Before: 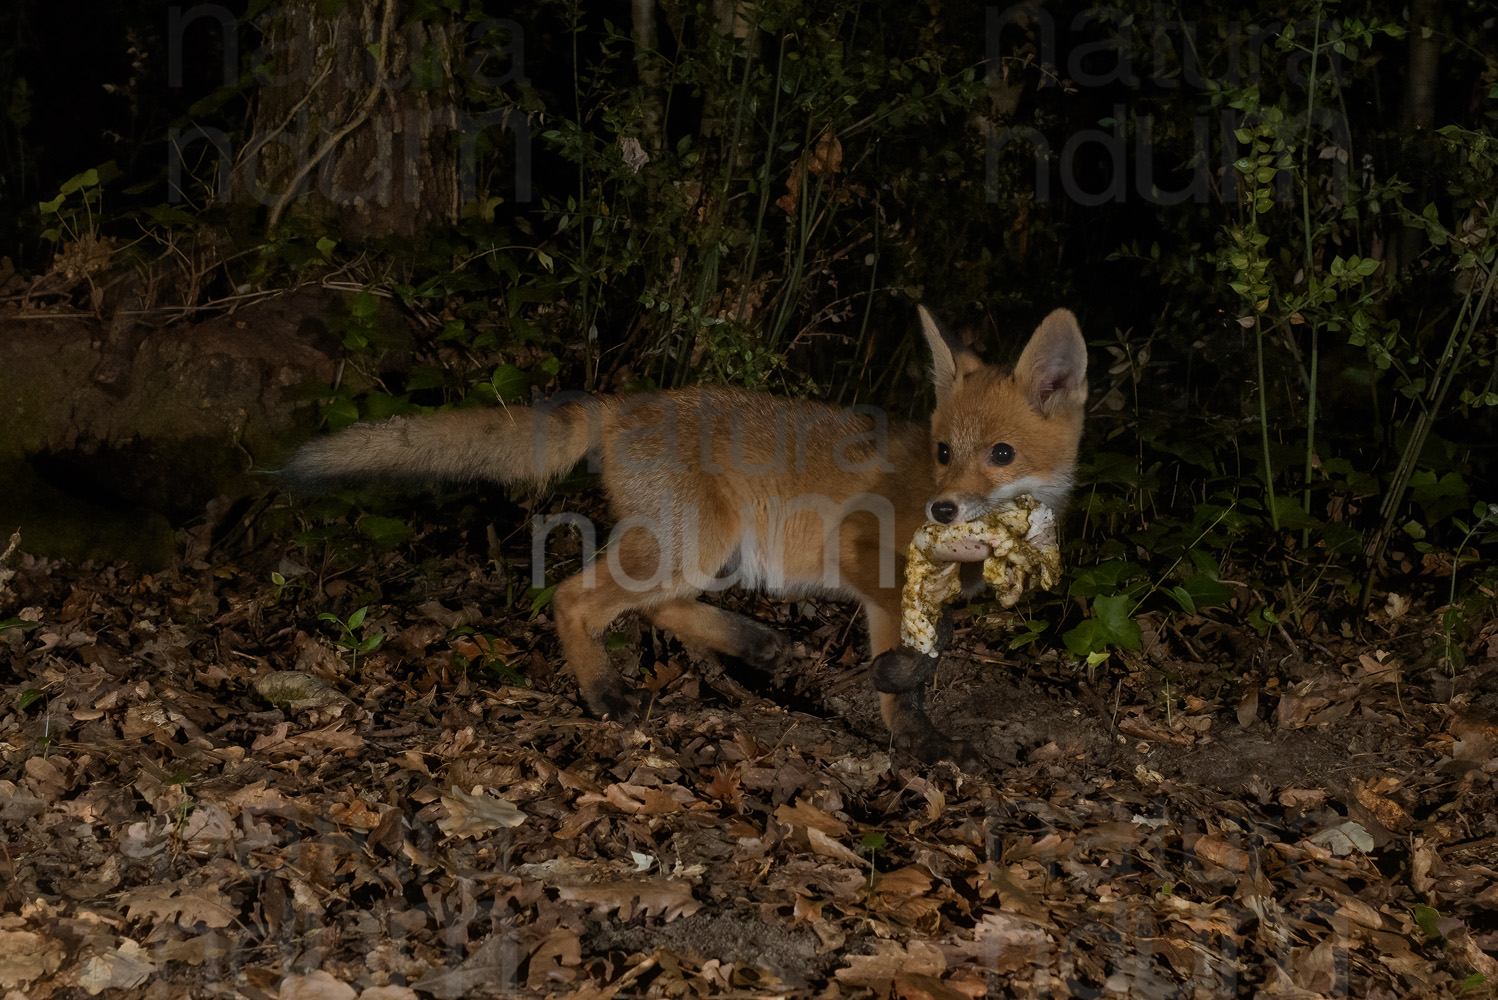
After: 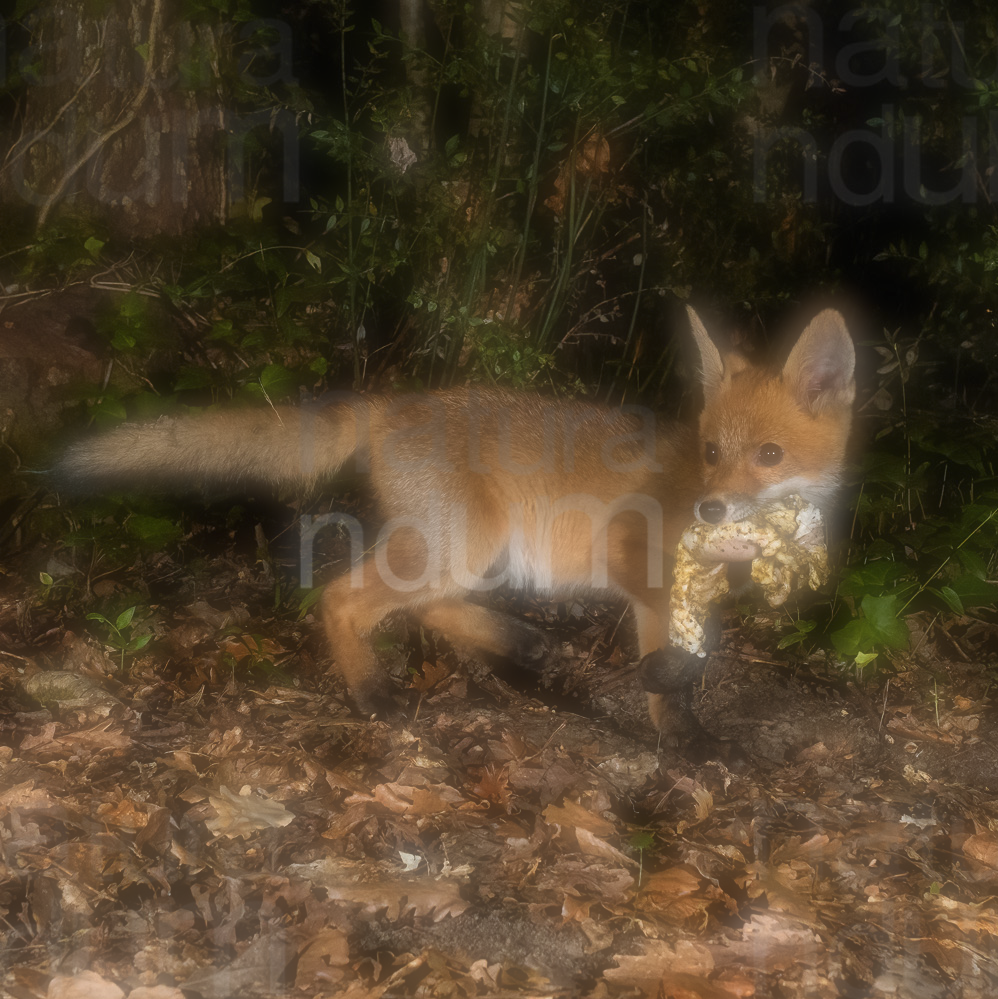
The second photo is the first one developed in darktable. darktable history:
exposure: exposure 1.137 EV, compensate highlight preservation false
crop and rotate: left 15.546%, right 17.787%
soften: on, module defaults
